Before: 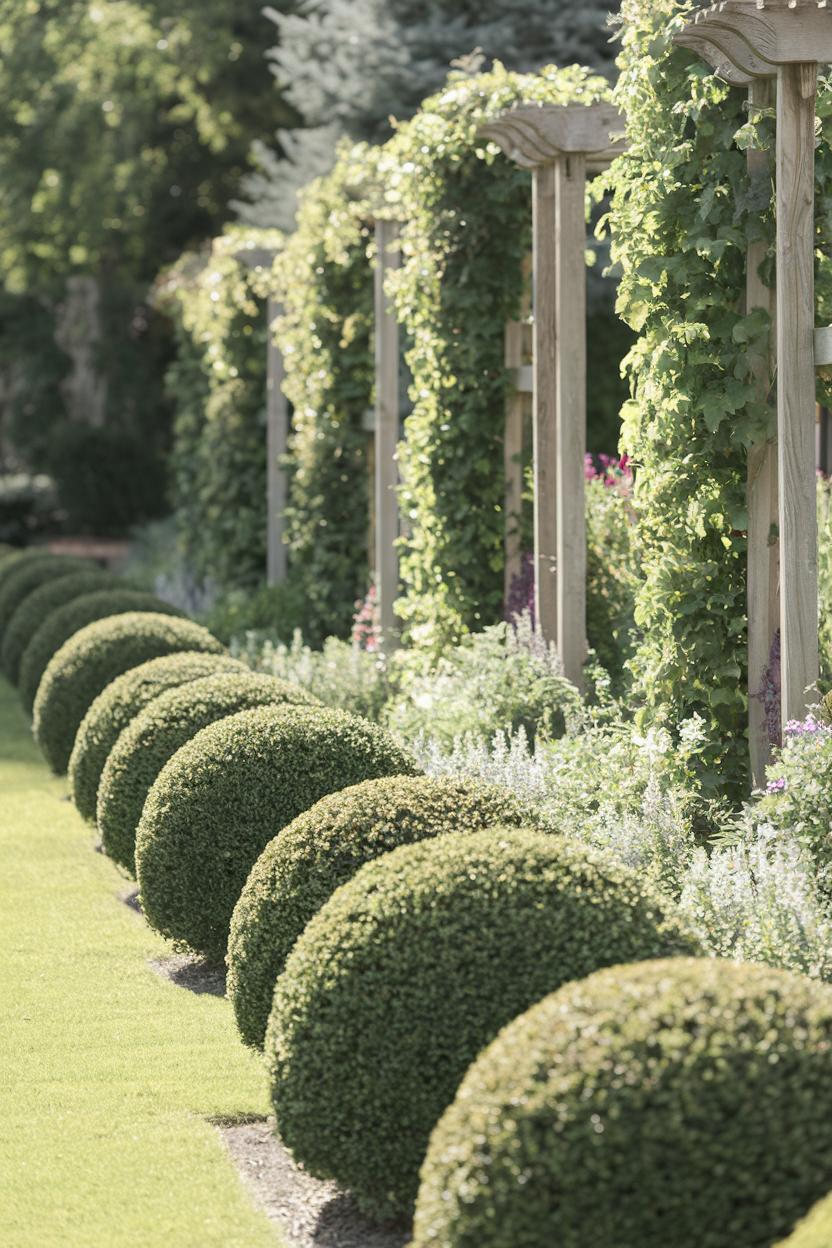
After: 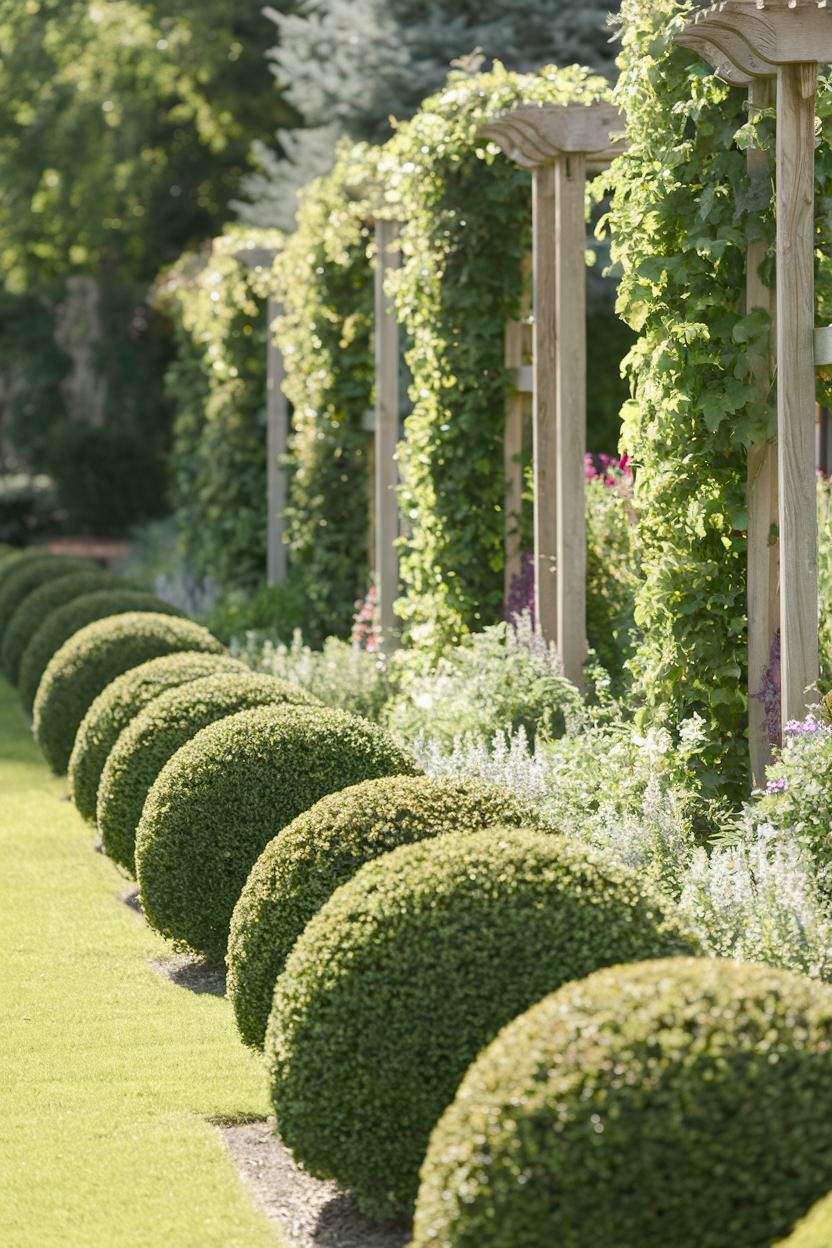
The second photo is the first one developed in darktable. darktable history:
color balance rgb: perceptual saturation grading › global saturation 34.728%, perceptual saturation grading › highlights -29.798%, perceptual saturation grading › shadows 34.528%, global vibrance 20%
